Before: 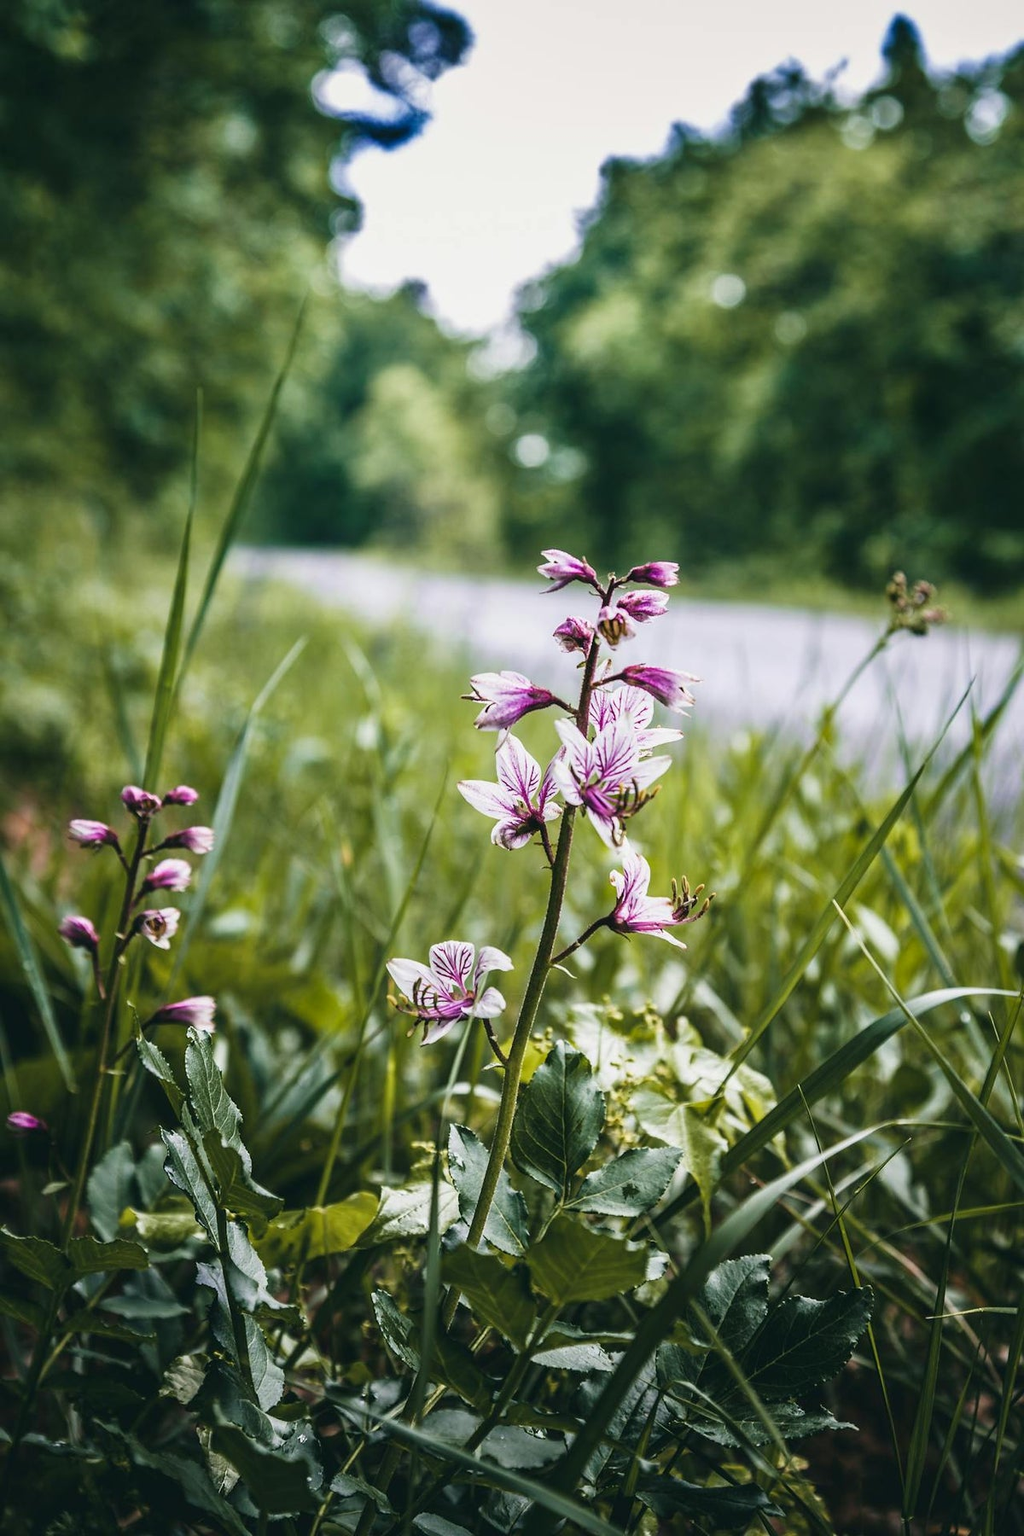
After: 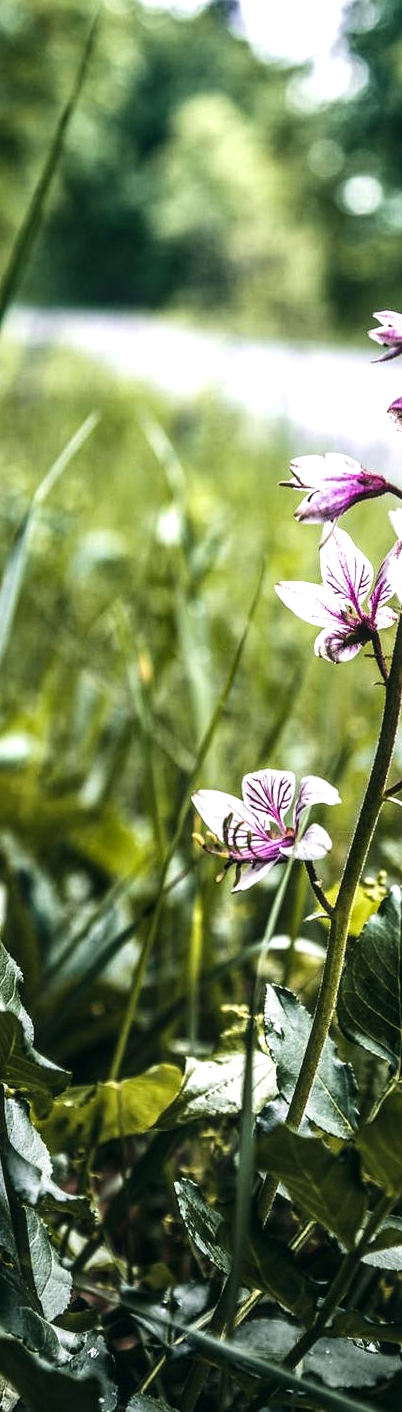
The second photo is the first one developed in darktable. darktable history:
local contrast: on, module defaults
exposure: black level correction 0.001, compensate highlight preservation false
tone equalizer: -8 EV -0.75 EV, -7 EV -0.7 EV, -6 EV -0.6 EV, -5 EV -0.4 EV, -3 EV 0.4 EV, -2 EV 0.6 EV, -1 EV 0.7 EV, +0 EV 0.75 EV, edges refinement/feathering 500, mask exposure compensation -1.57 EV, preserve details no
base curve: exposure shift 0, preserve colors none
crop and rotate: left 21.77%, top 18.528%, right 44.676%, bottom 2.997%
white balance: emerald 1
